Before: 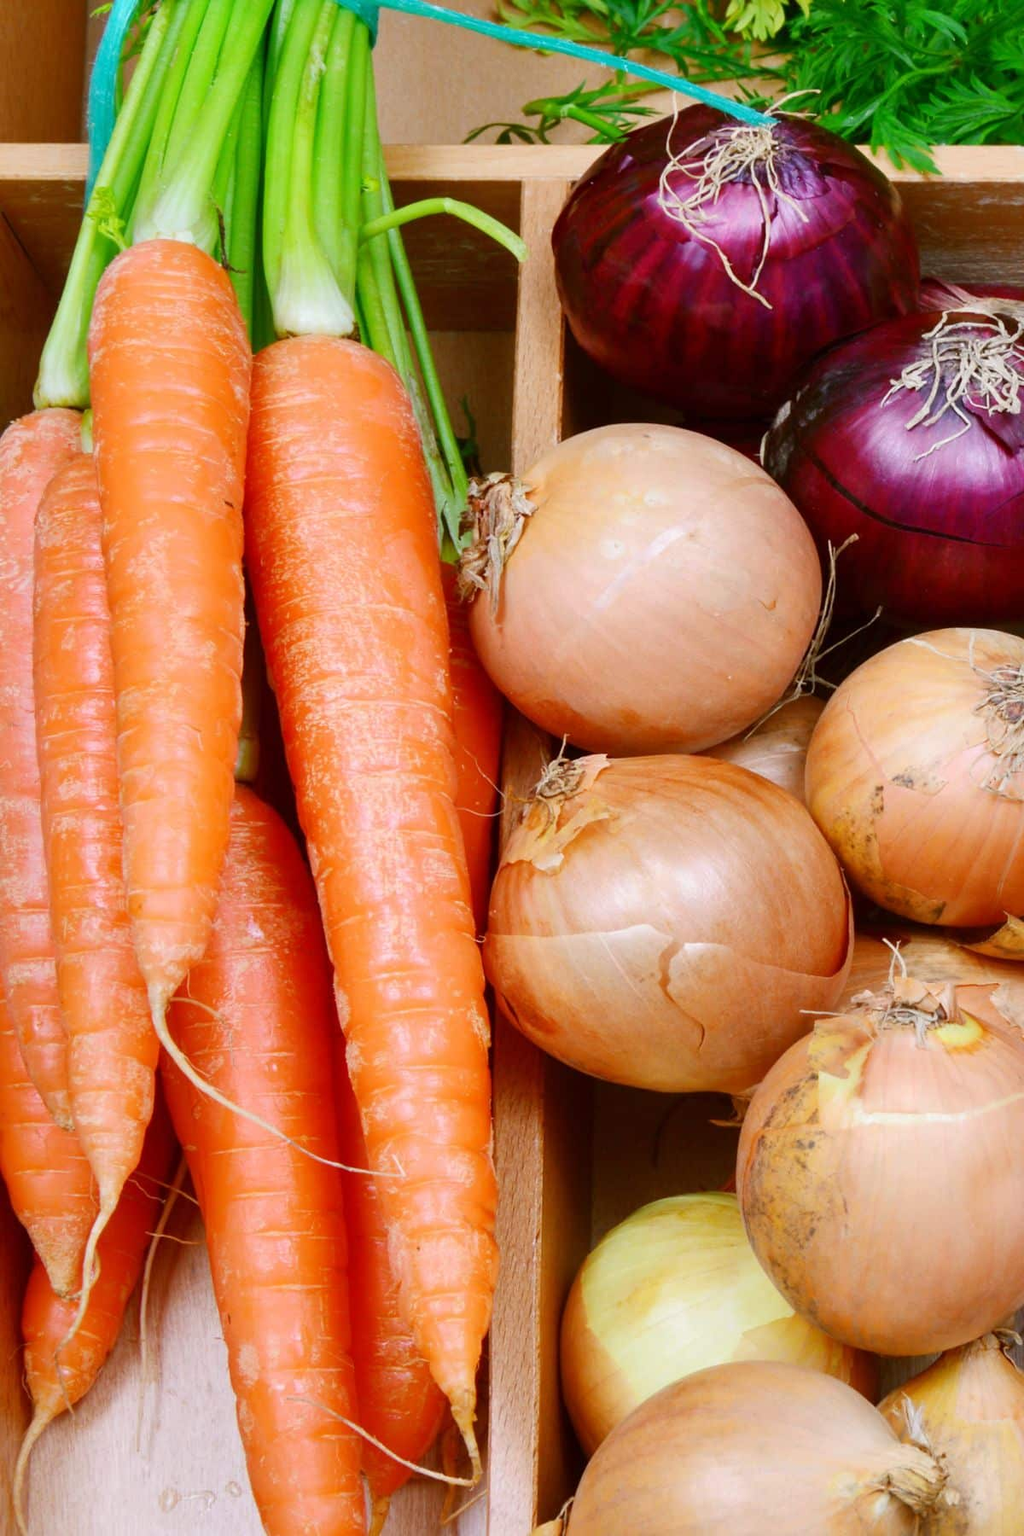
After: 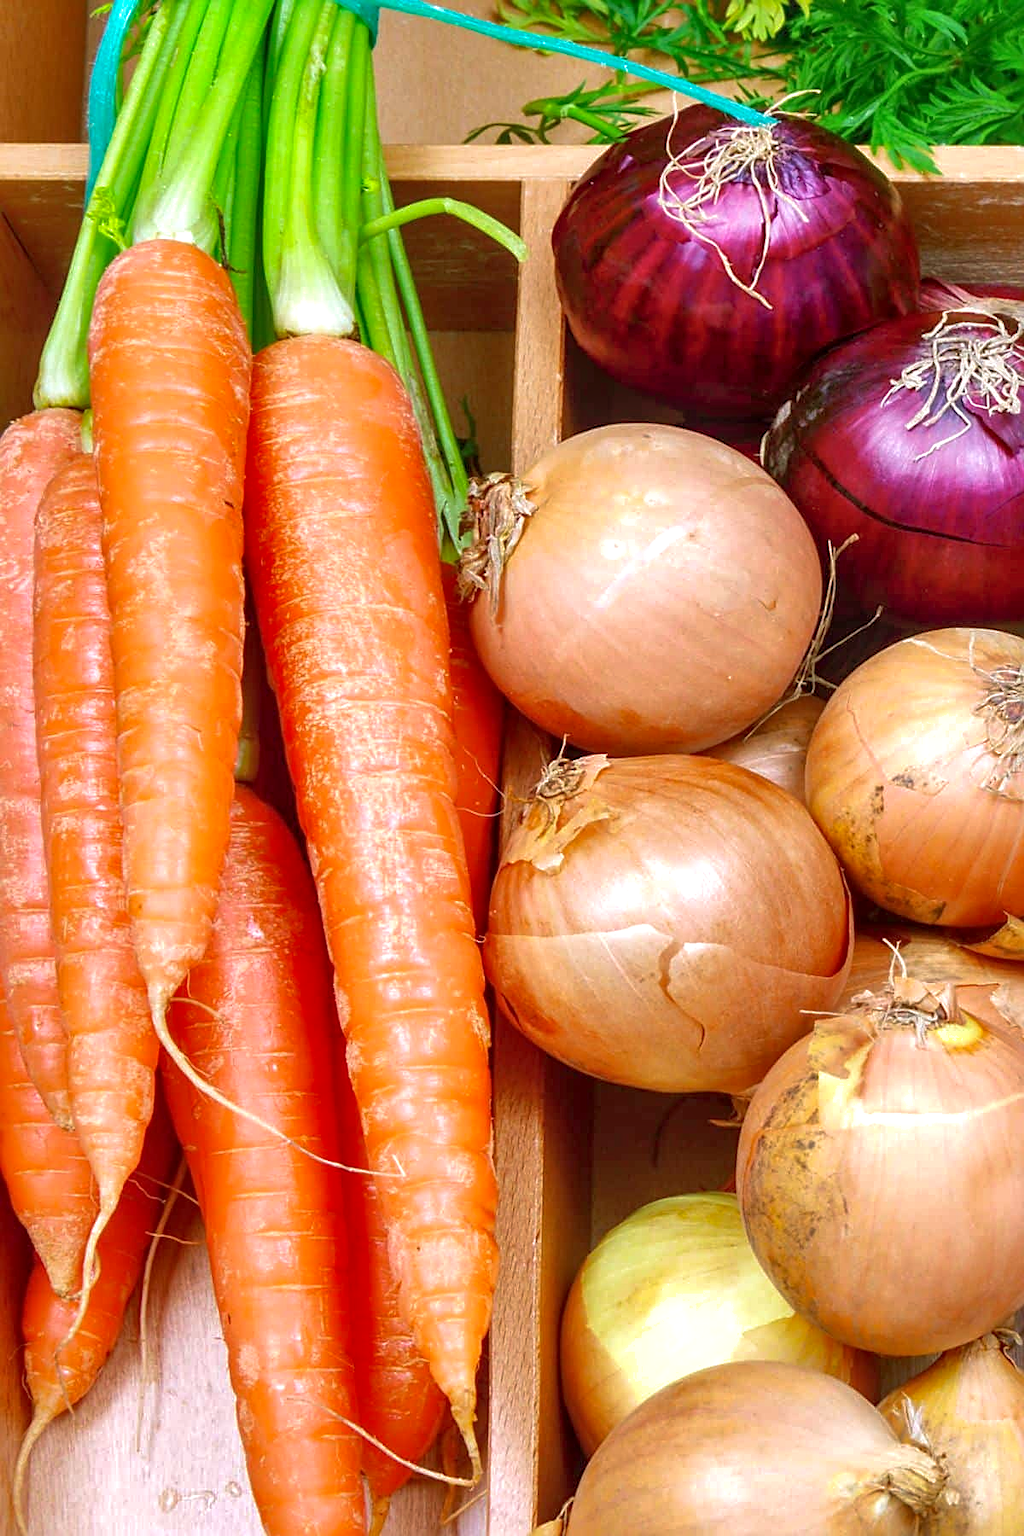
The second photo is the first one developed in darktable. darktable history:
local contrast: on, module defaults
shadows and highlights: on, module defaults
exposure: exposure 0.406 EV, compensate highlight preservation false
velvia: on, module defaults
sharpen: on, module defaults
